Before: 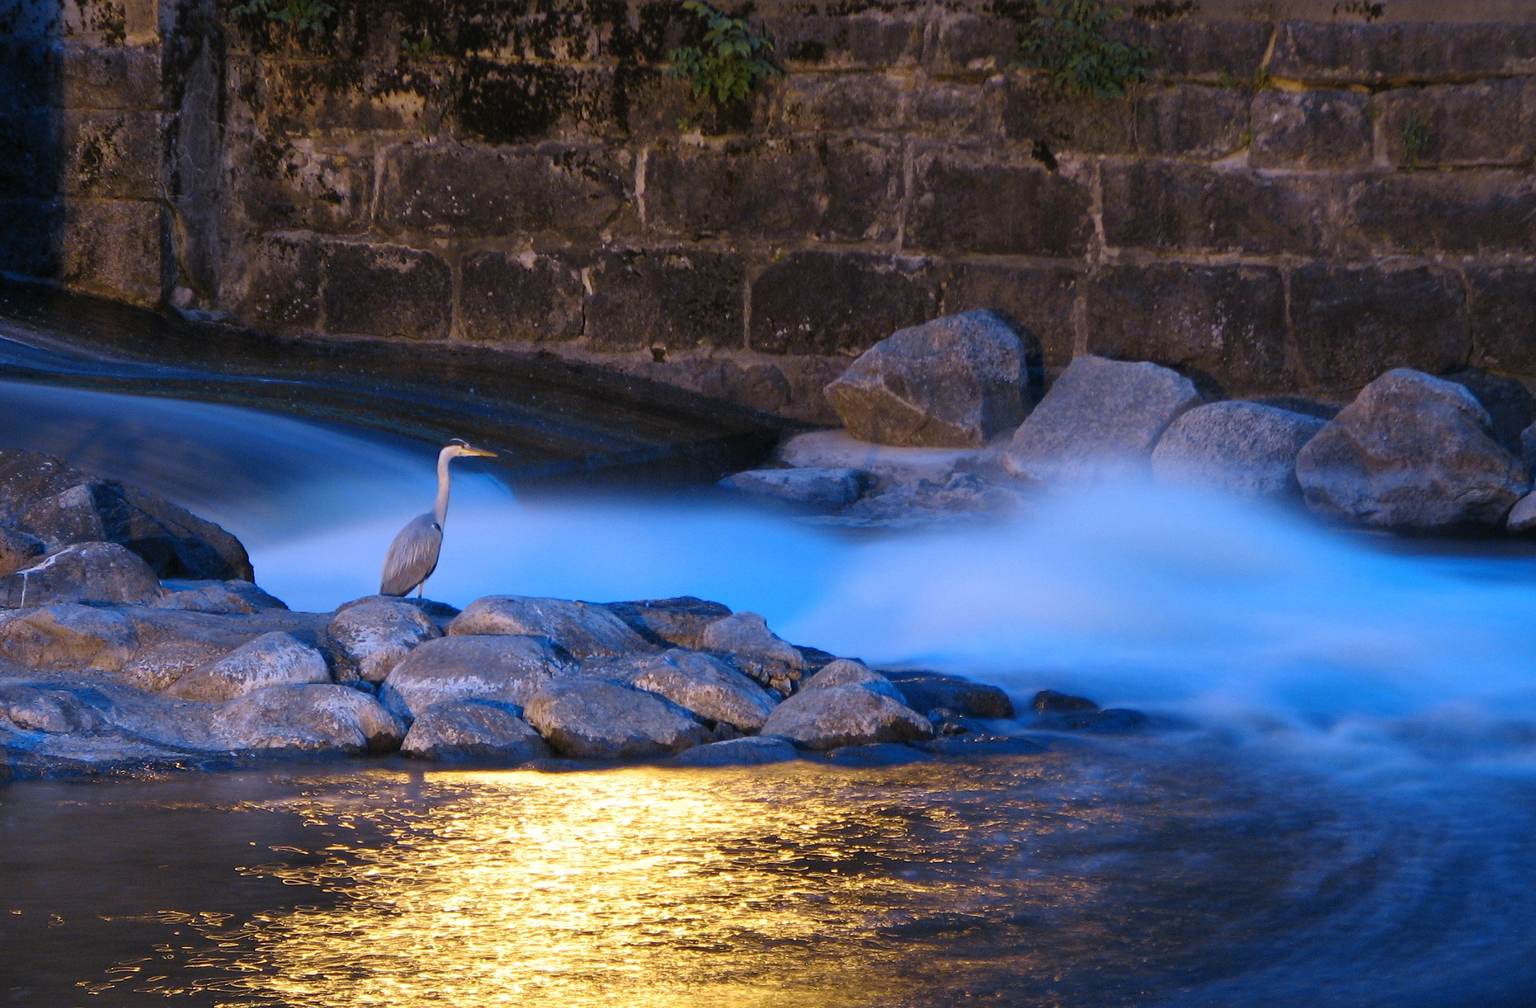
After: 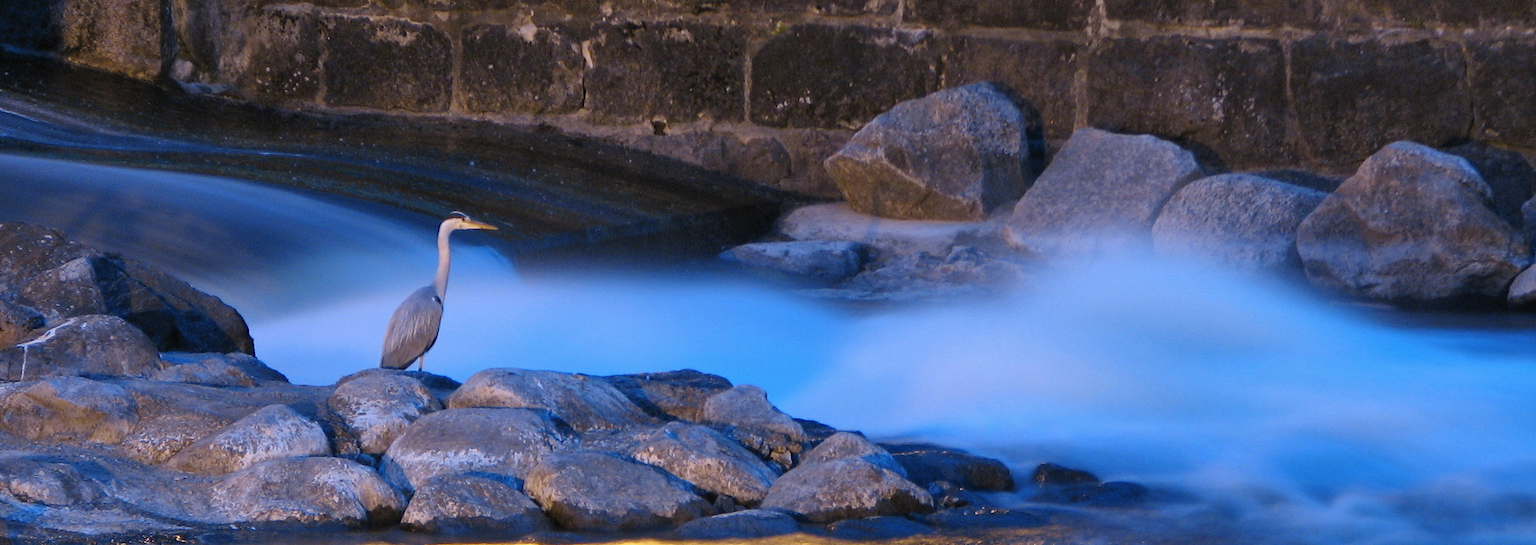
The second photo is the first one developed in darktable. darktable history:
contrast brightness saturation: saturation -0.026
crop and rotate: top 22.575%, bottom 23.222%
shadows and highlights: shadows 33.01, highlights -46.36, compress 49.63%, soften with gaussian
